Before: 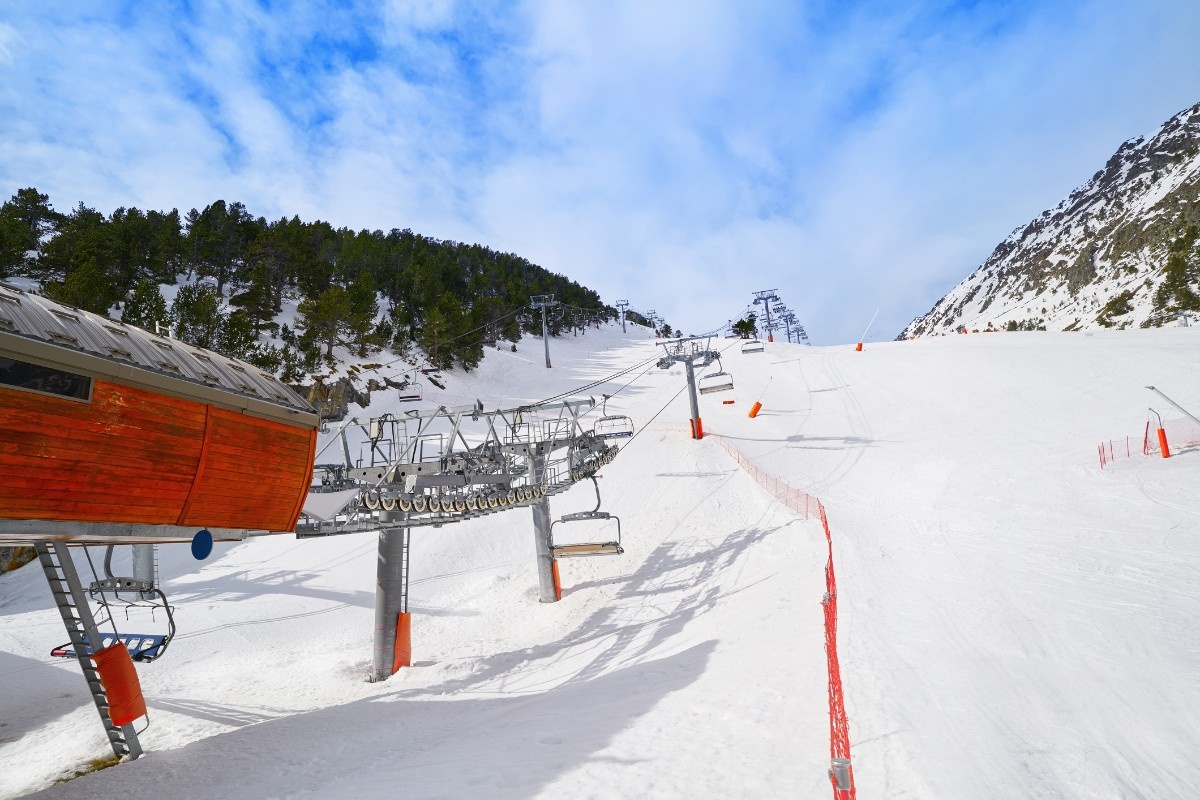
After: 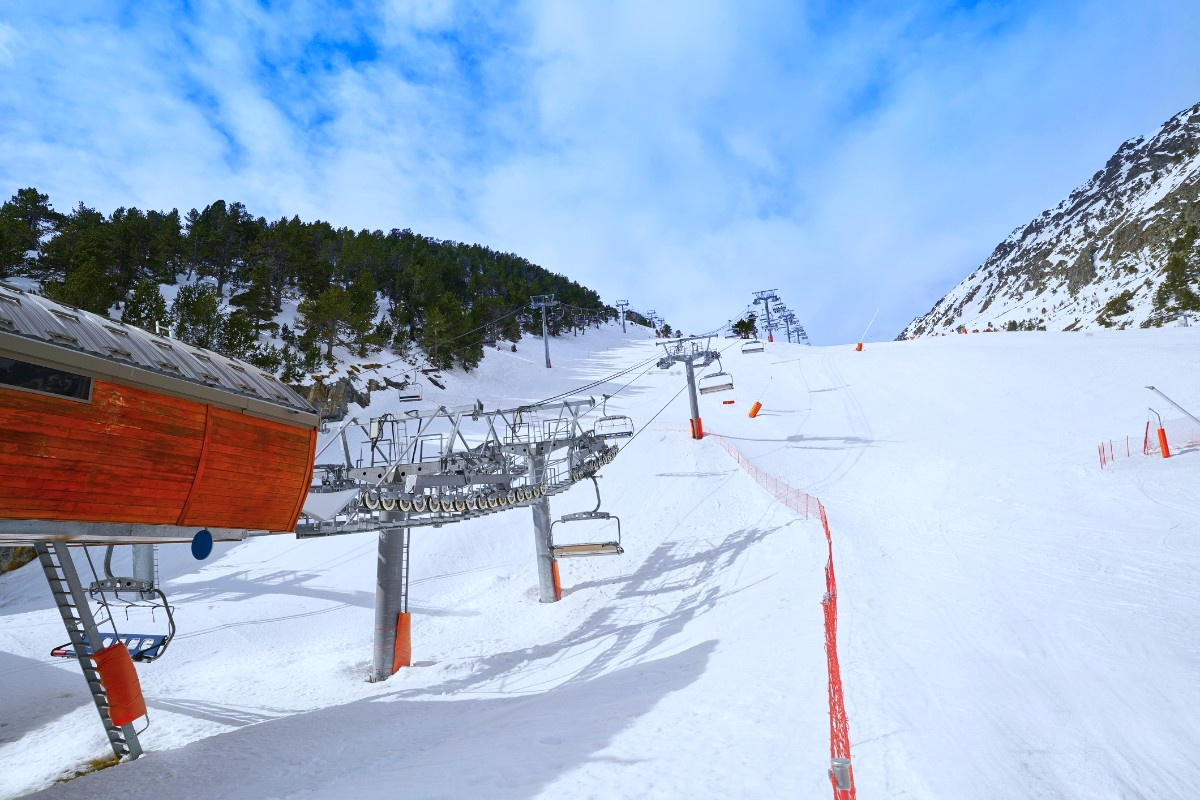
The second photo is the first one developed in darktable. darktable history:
color calibration: x 0.369, y 0.382, temperature 4315.86 K
